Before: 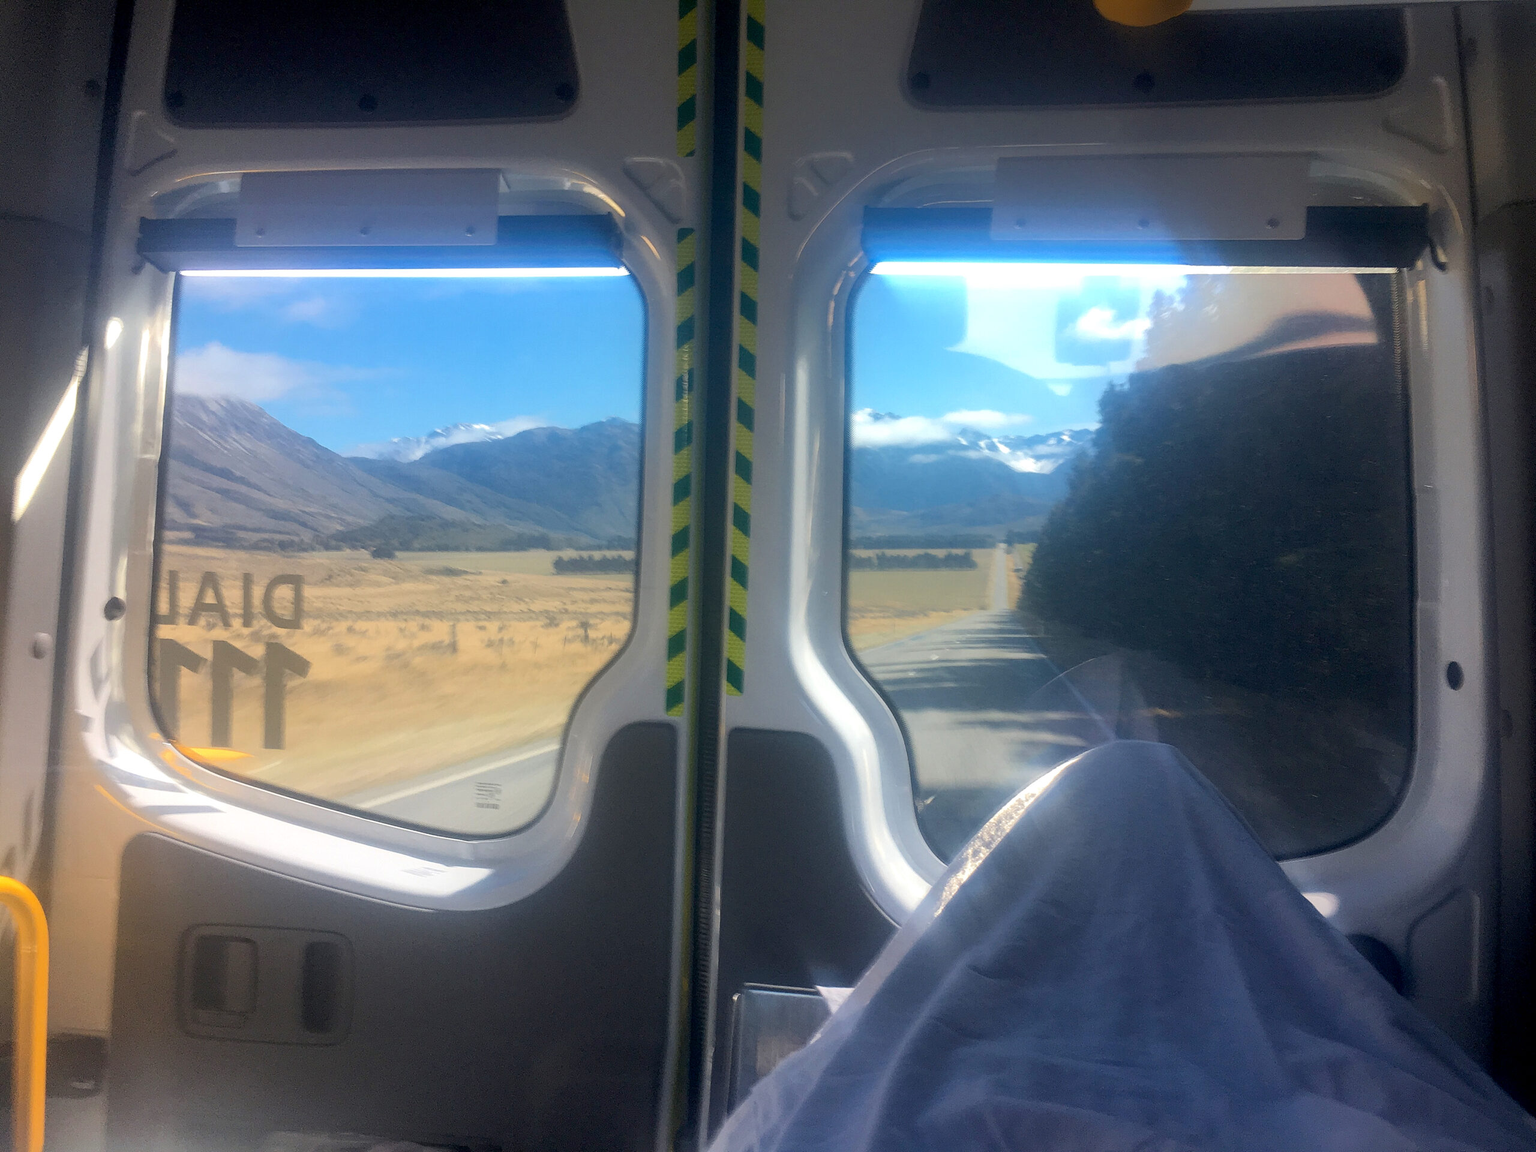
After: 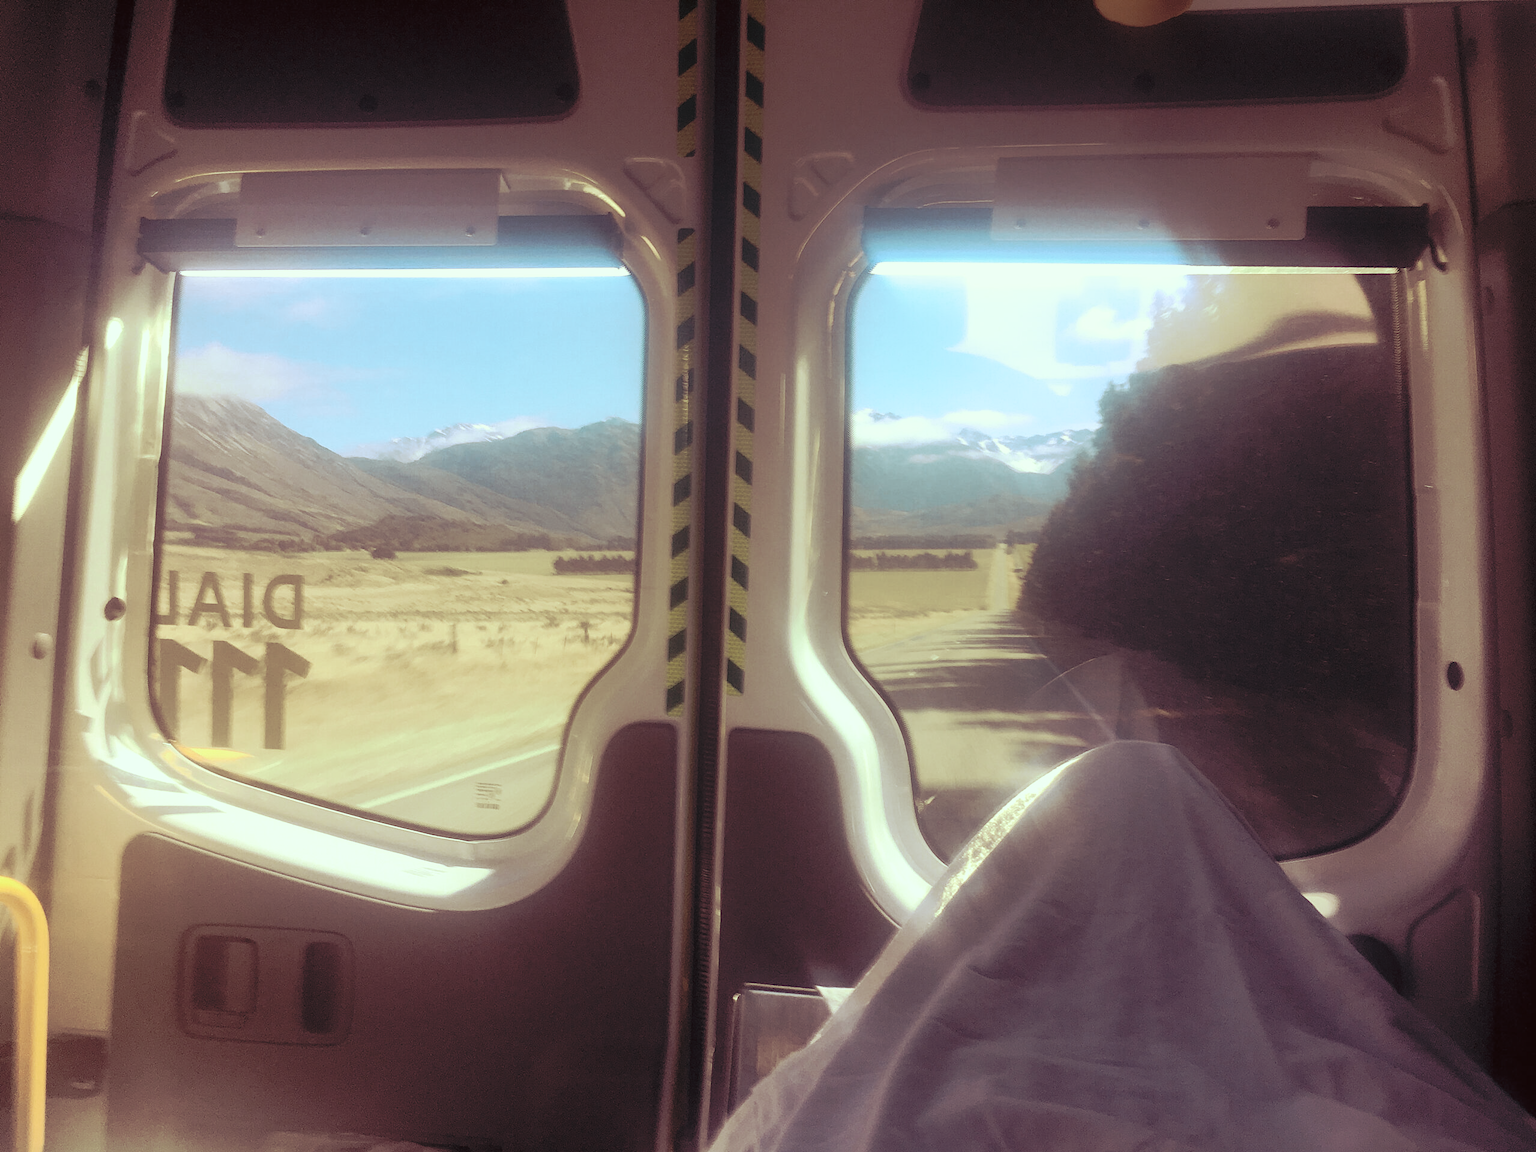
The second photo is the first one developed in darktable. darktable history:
tone curve: curves: ch0 [(0, 0) (0.003, 0.009) (0.011, 0.019) (0.025, 0.034) (0.044, 0.057) (0.069, 0.082) (0.1, 0.104) (0.136, 0.131) (0.177, 0.165) (0.224, 0.212) (0.277, 0.279) (0.335, 0.342) (0.399, 0.401) (0.468, 0.477) (0.543, 0.572) (0.623, 0.675) (0.709, 0.772) (0.801, 0.85) (0.898, 0.942) (1, 1)], preserve colors none
color look up table: target L [98.2, 97.33, 85.23, 87.74, 77.54, 74.15, 68.08, 64.62, 56.73, 56.38, 28.77, 200.87, 97.03, 89.61, 85.86, 82.93, 82.19, 76.54, 72.1, 64.43, 56.74, 41.03, 31.9, 38.75, 21.14, 96.96, 89.46, 77.3, 81.76, 69.75, 72.74, 63.98, 57.87, 67.44, 52.44, 35.95, 40.56, 47.05, 53.24, 28.8, 11.95, 87.13, 89.25, 75.84, 75.68, 76.75, 59.44, 32, 4.231], target a [-29.02, -31.21, -17.82, -25.15, -9.535, -38.97, -32, -9.307, -23.45, -0.803, -8.037, 0, -19.82, 4.579, 1.265, 8.558, 4.382, 24.87, 21.23, 43.37, 6.511, 41.04, 14.77, 35.24, 22.23, -19.29, 5.903, -5.442, 16.61, -0.76, 39.67, 10.66, 1.963, 52.28, 30.39, 14.6, 22.11, 2.735, 28, 27, 16.19, -23.46, -5.418, -34.96, -30.82, -18.57, -16.58, 7.215, 1.904], target b [46.96, 67.51, 9.963, 44.41, 48.21, 19.03, 40.49, 19.93, 27.02, 33.4, 6.586, -0.001, 27.92, 9.941, 37.95, 26.19, 51.82, 11.68, 31.44, 19.77, 19.75, 5.64, 18.36, 18.37, 9.307, 13.05, -18.22, 17.05, -15.89, -2.085, -14, 7.715, 13.29, -37.87, -9.749, 7.334, -3.621, -17.81, -51.65, -9.824, 0.641, -22.82, -19.74, 4.585, -7.047, -28.32, 6.11, -5.572, 0.045], num patches 49
